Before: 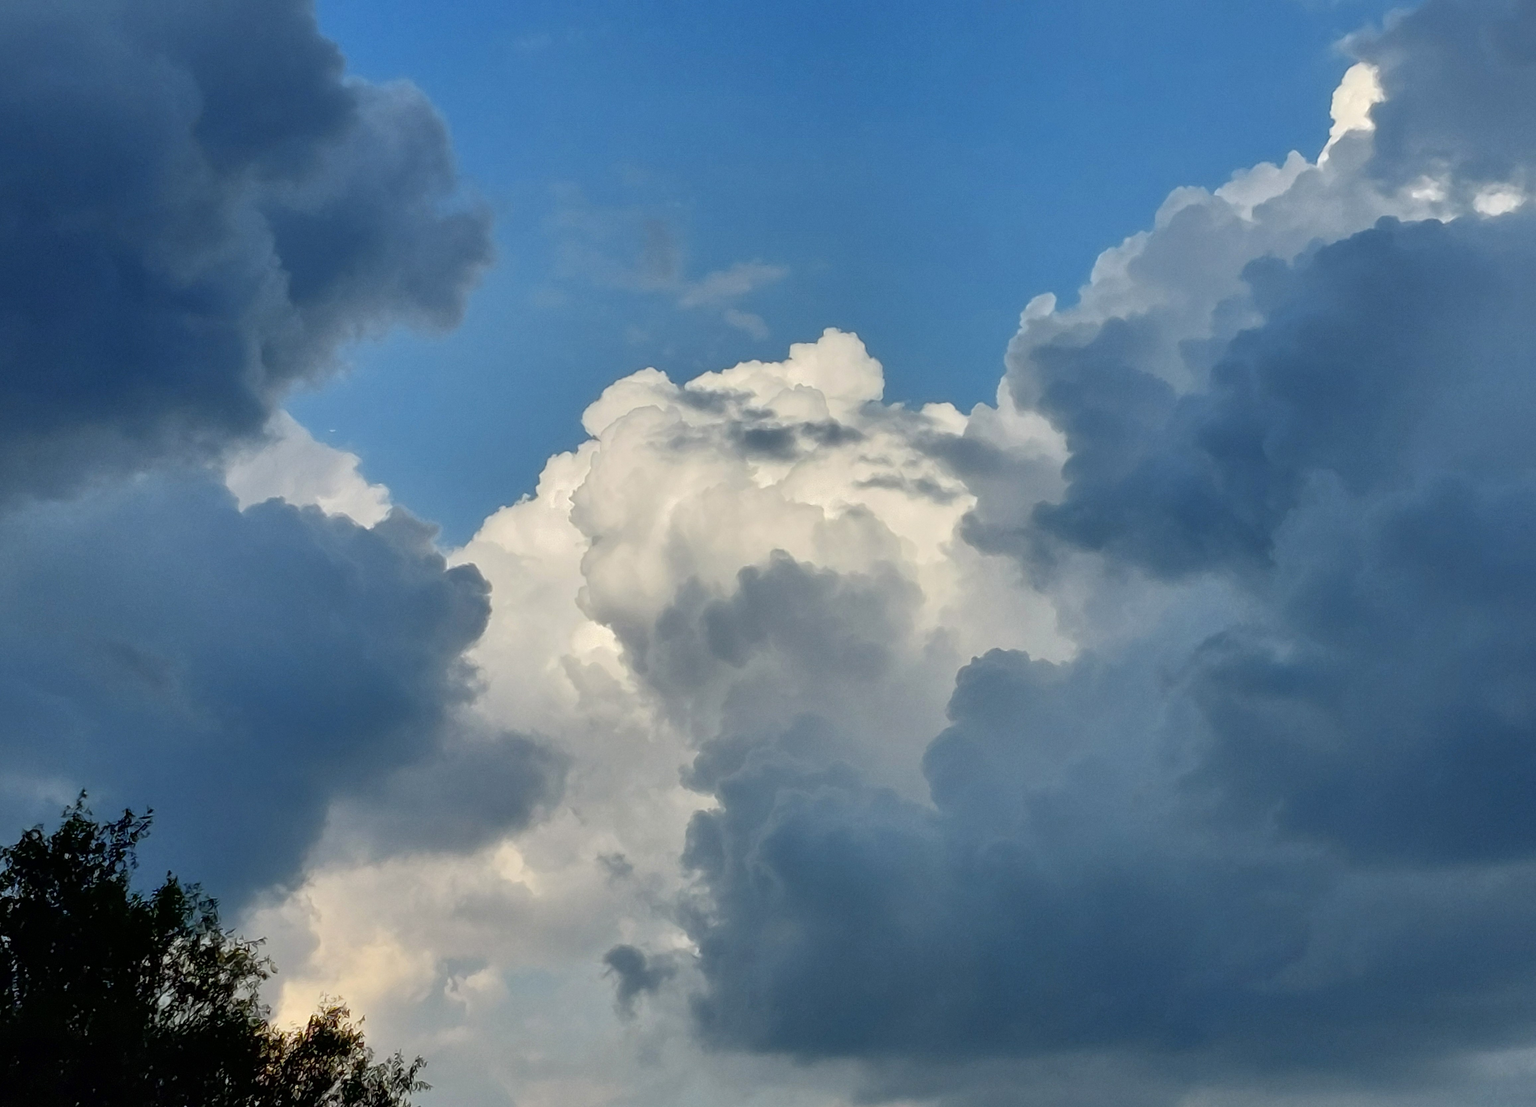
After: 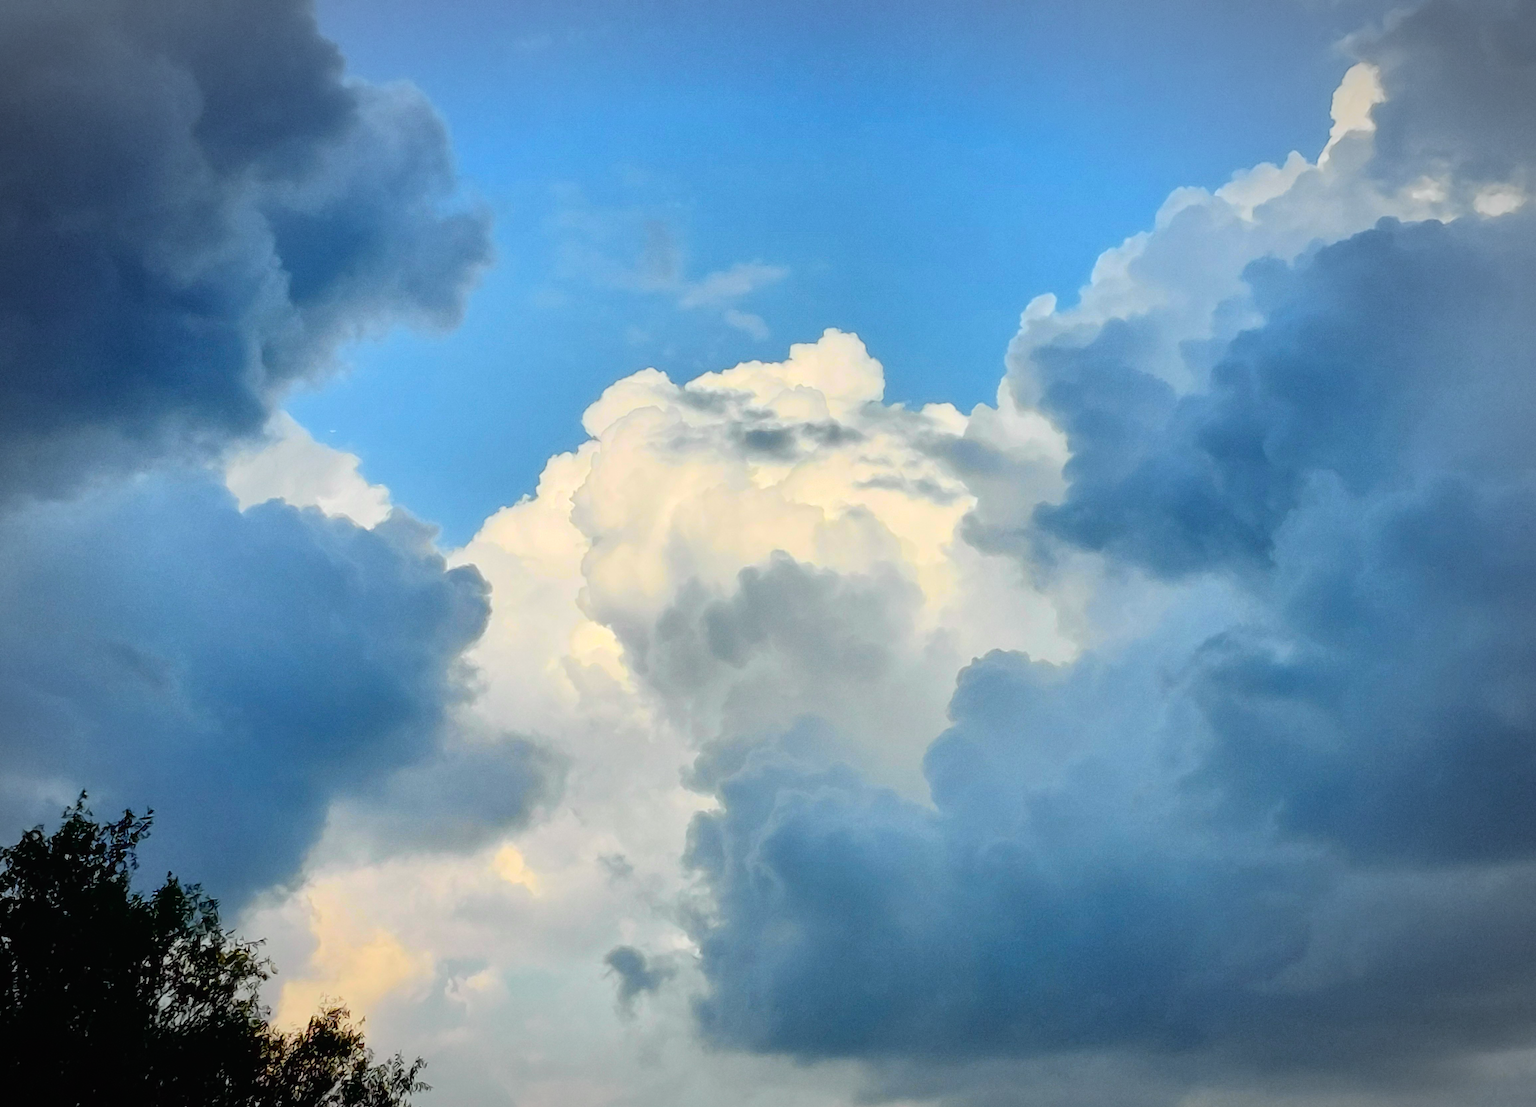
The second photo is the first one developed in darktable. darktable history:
vignetting: automatic ratio true
tone curve: curves: ch0 [(0, 0.014) (0.12, 0.096) (0.386, 0.49) (0.54, 0.684) (0.751, 0.855) (0.89, 0.943) (0.998, 0.989)]; ch1 [(0, 0) (0.133, 0.099) (0.437, 0.41) (0.5, 0.5) (0.517, 0.536) (0.548, 0.575) (0.582, 0.639) (0.627, 0.692) (0.836, 0.868) (1, 1)]; ch2 [(0, 0) (0.374, 0.341) (0.456, 0.443) (0.478, 0.49) (0.501, 0.5) (0.528, 0.538) (0.55, 0.6) (0.572, 0.633) (0.702, 0.775) (1, 1)], color space Lab, independent channels, preserve colors none
